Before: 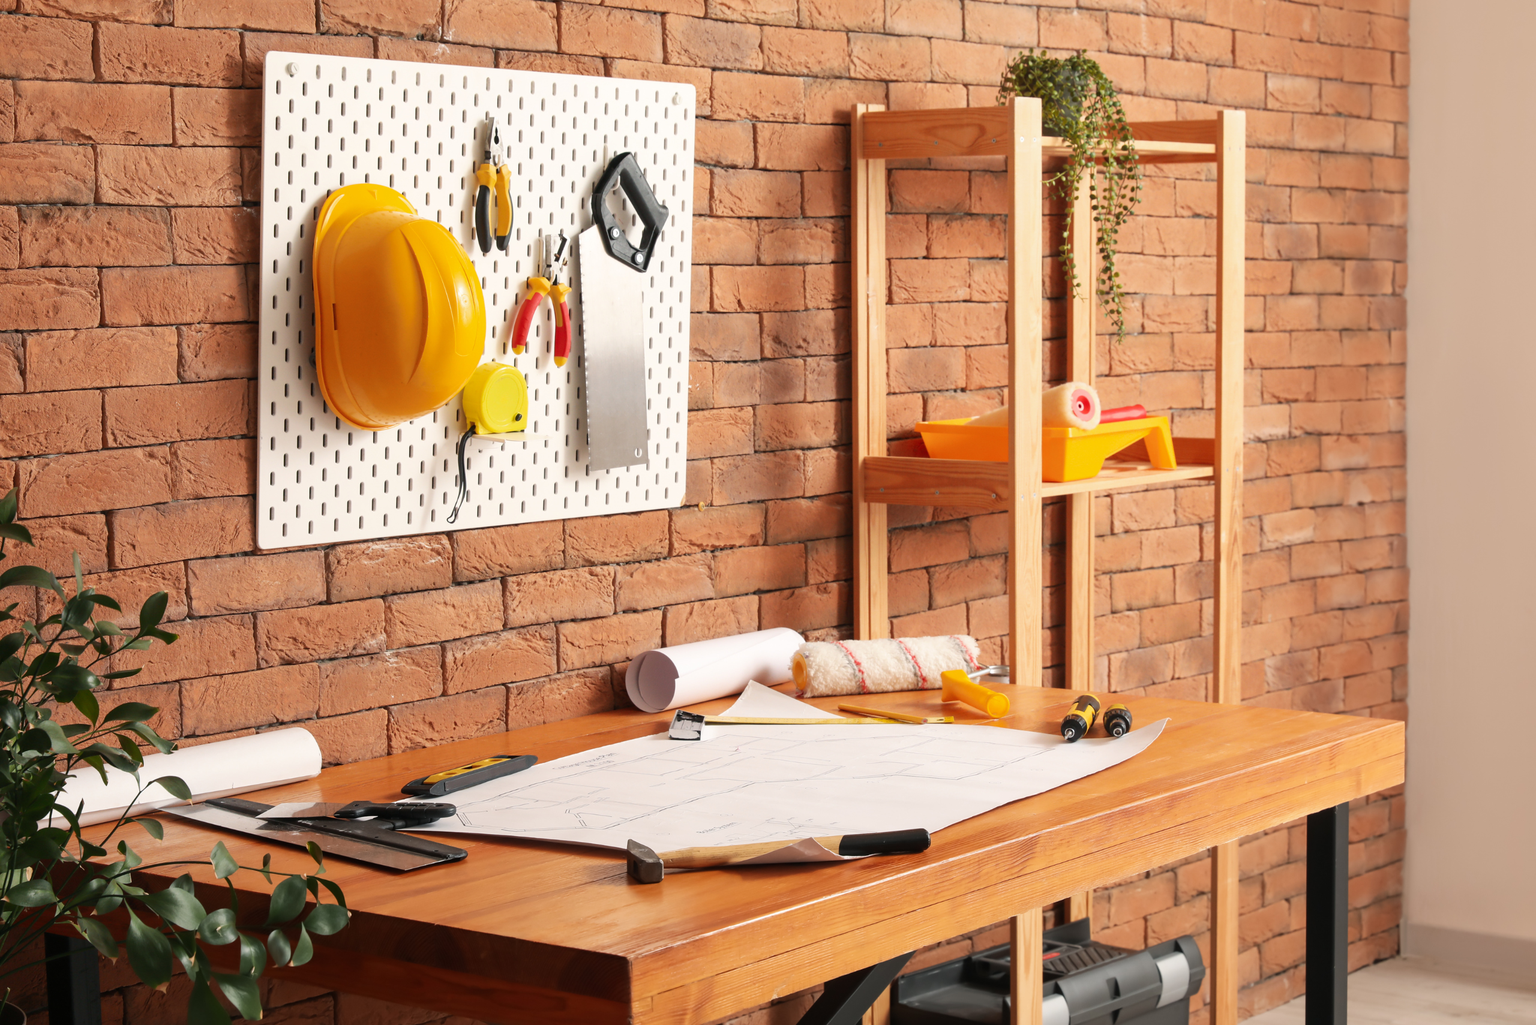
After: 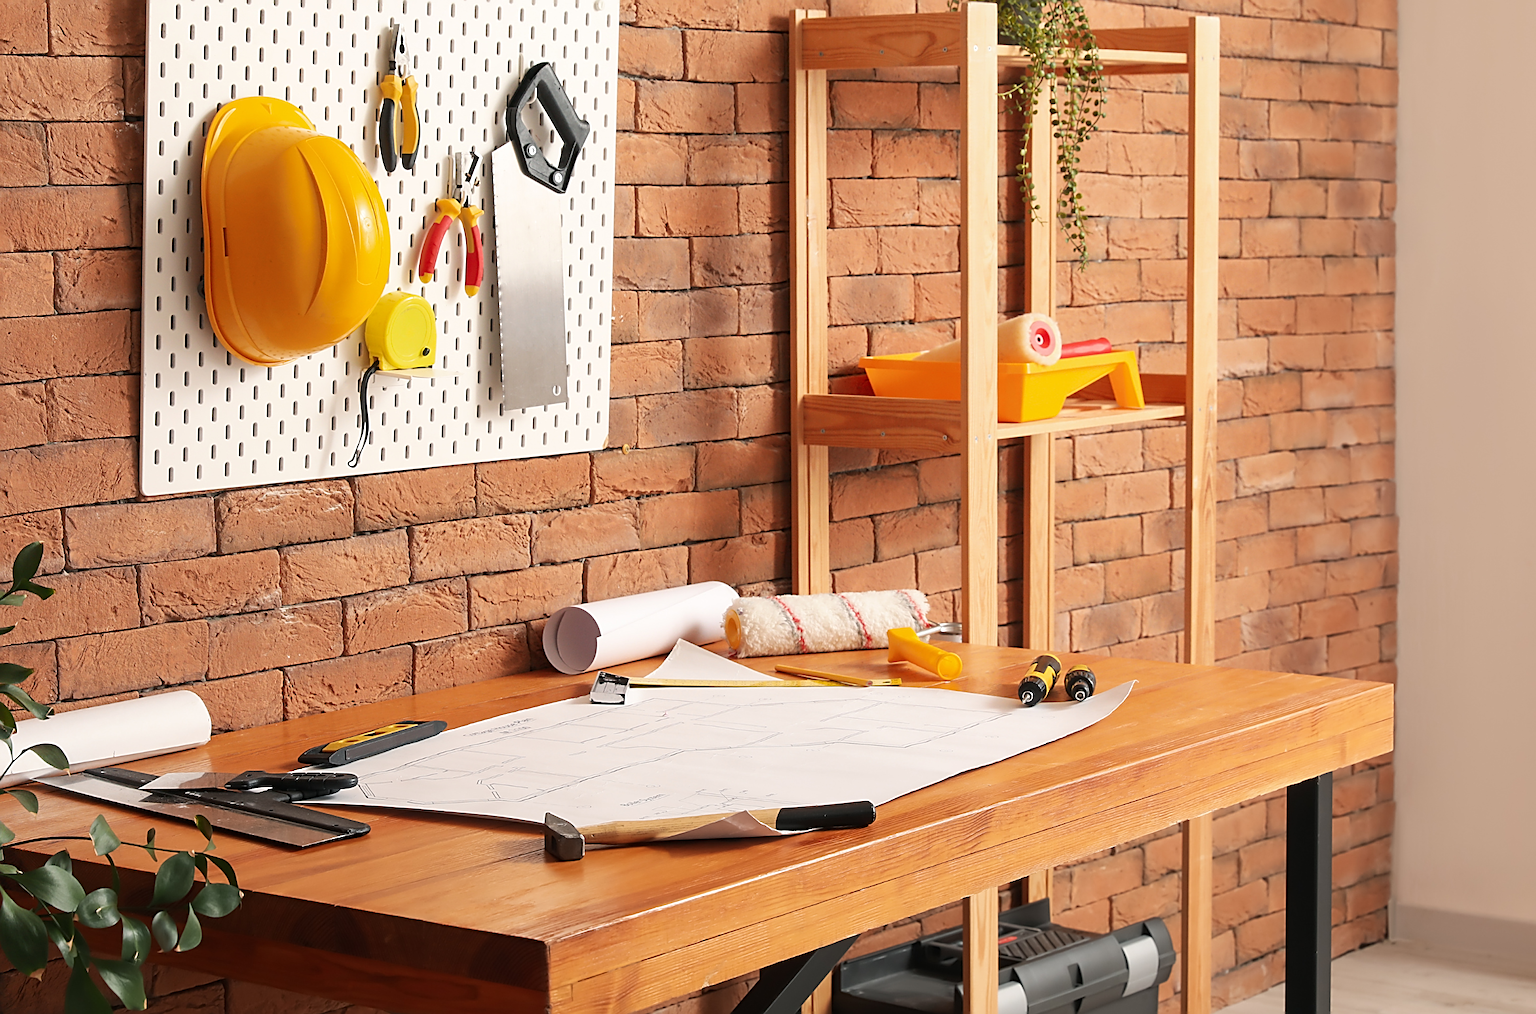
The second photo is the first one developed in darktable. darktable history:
sharpen: amount 0.886
crop and rotate: left 8.361%, top 9.306%
